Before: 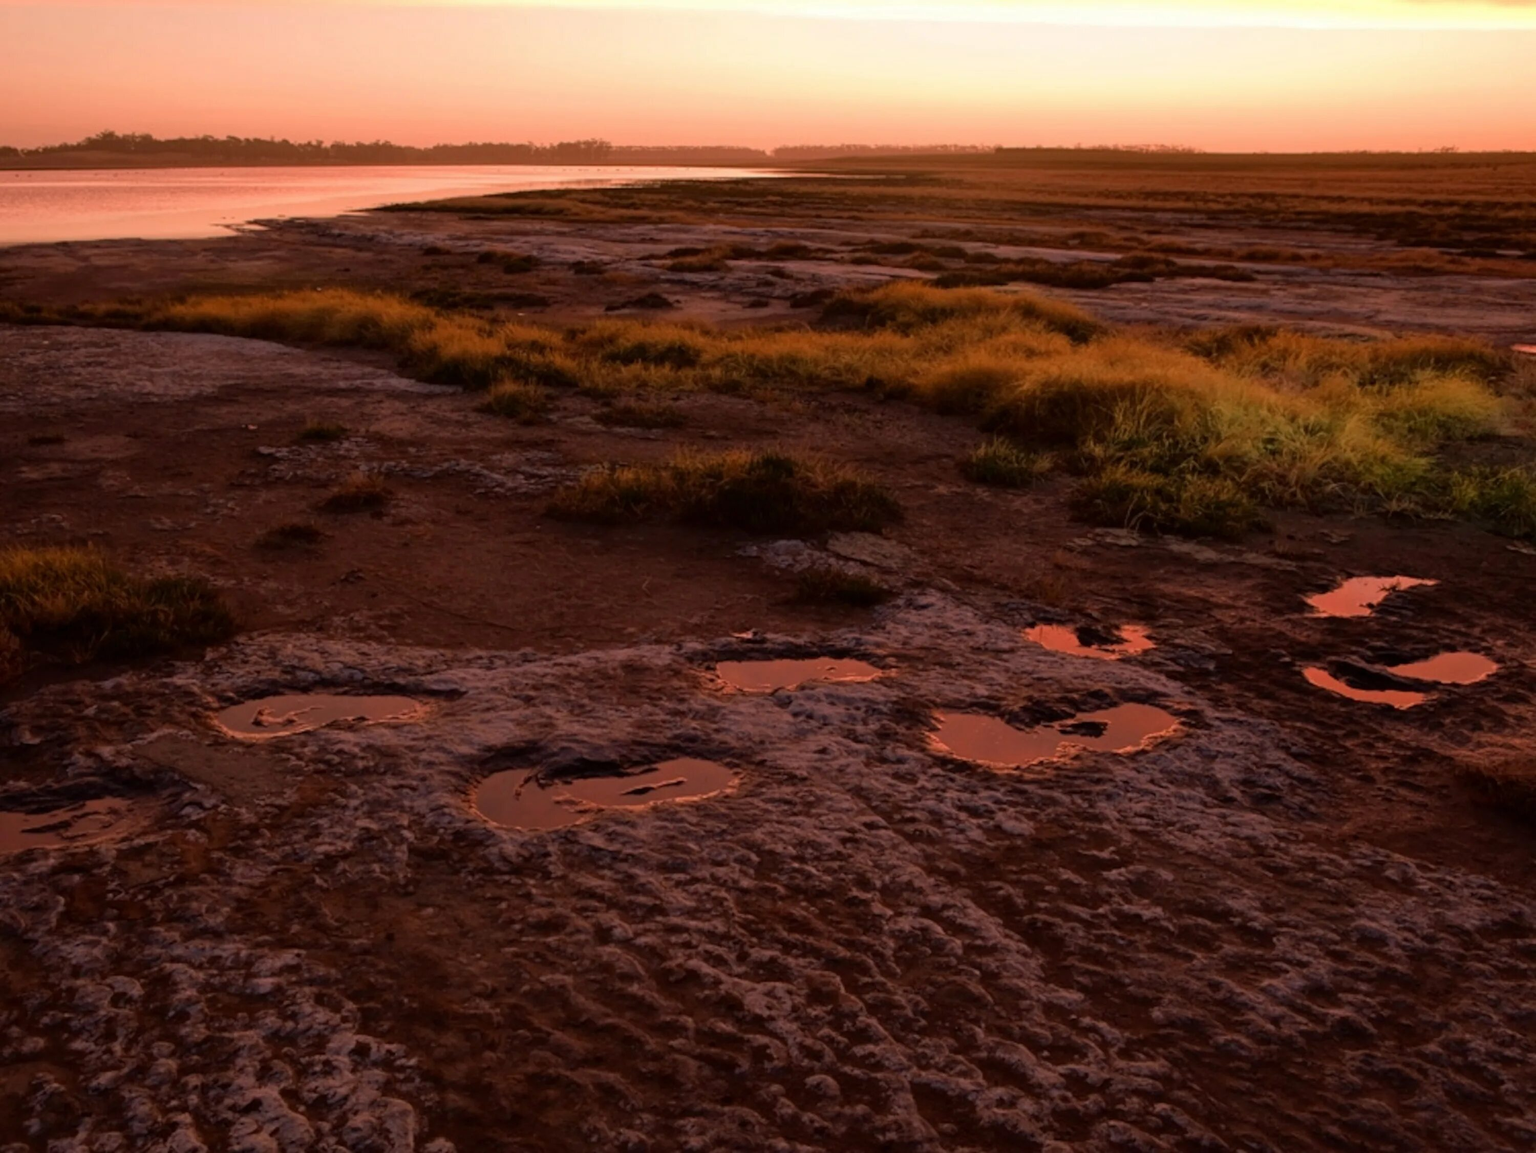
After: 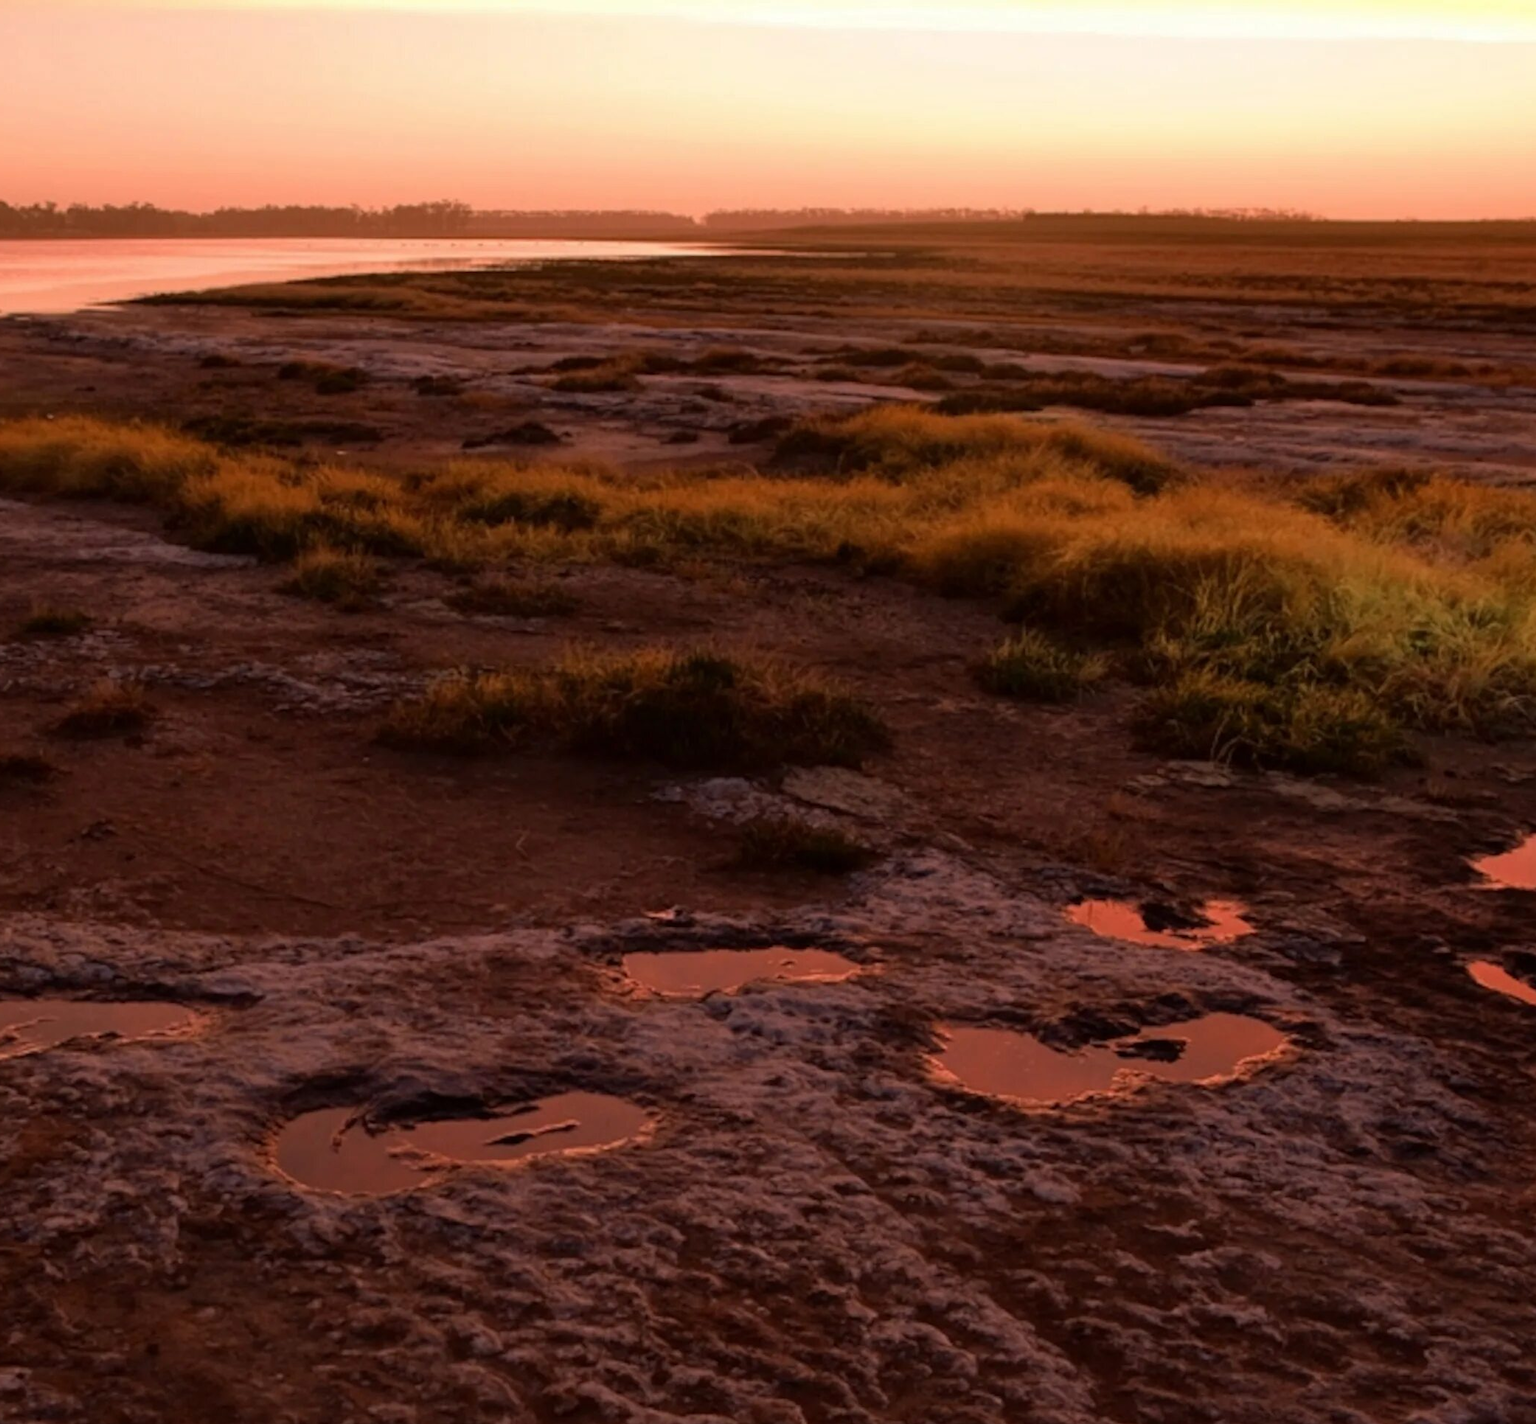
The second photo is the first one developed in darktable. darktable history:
crop: left 18.501%, right 12.039%, bottom 14.192%
